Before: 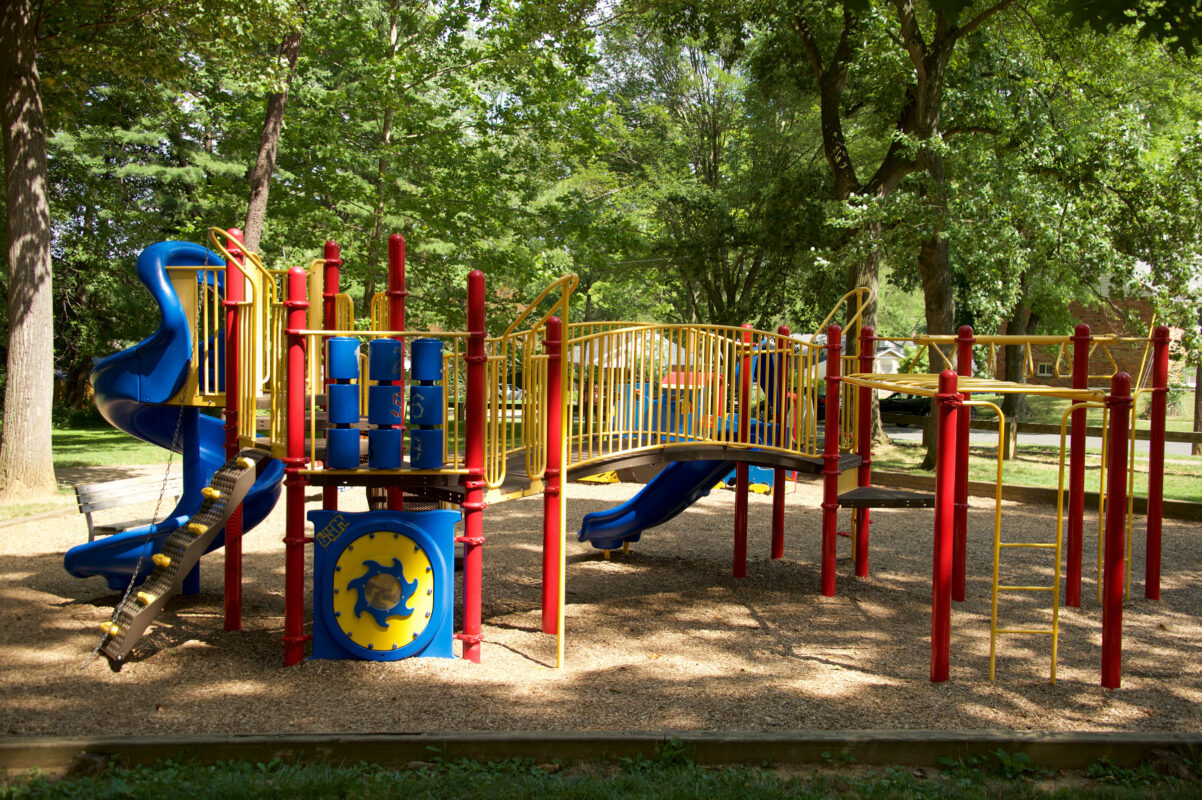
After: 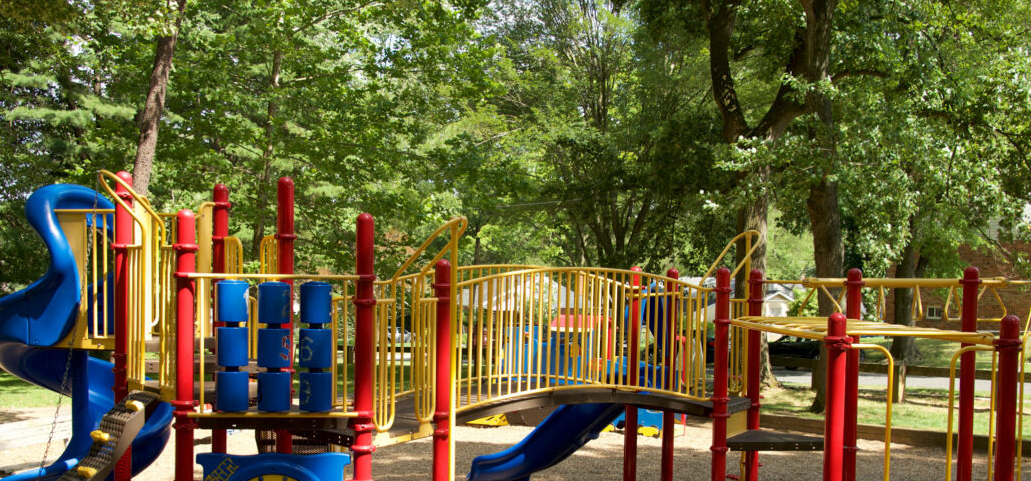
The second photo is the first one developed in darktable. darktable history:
crop and rotate: left 9.246%, top 7.14%, right 4.903%, bottom 32.71%
